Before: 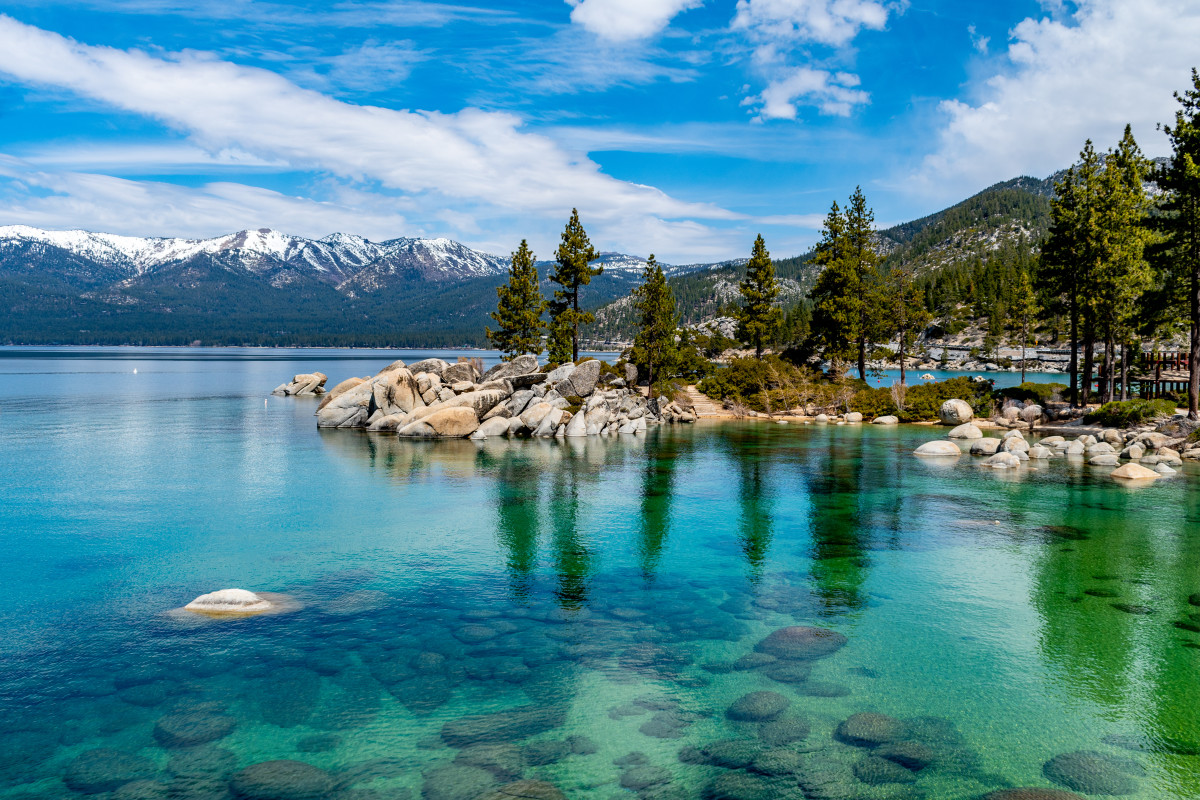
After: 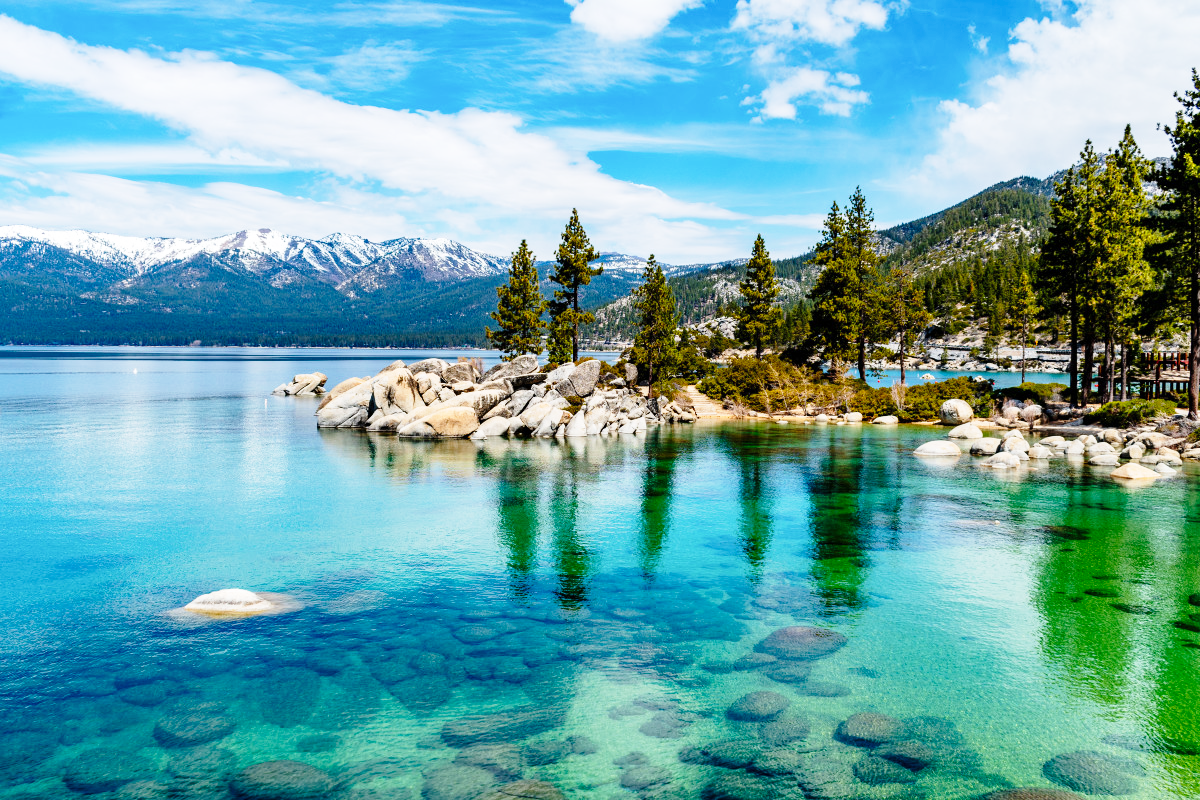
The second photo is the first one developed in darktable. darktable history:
white balance: emerald 1
base curve: curves: ch0 [(0, 0) (0.028, 0.03) (0.121, 0.232) (0.46, 0.748) (0.859, 0.968) (1, 1)], preserve colors none
